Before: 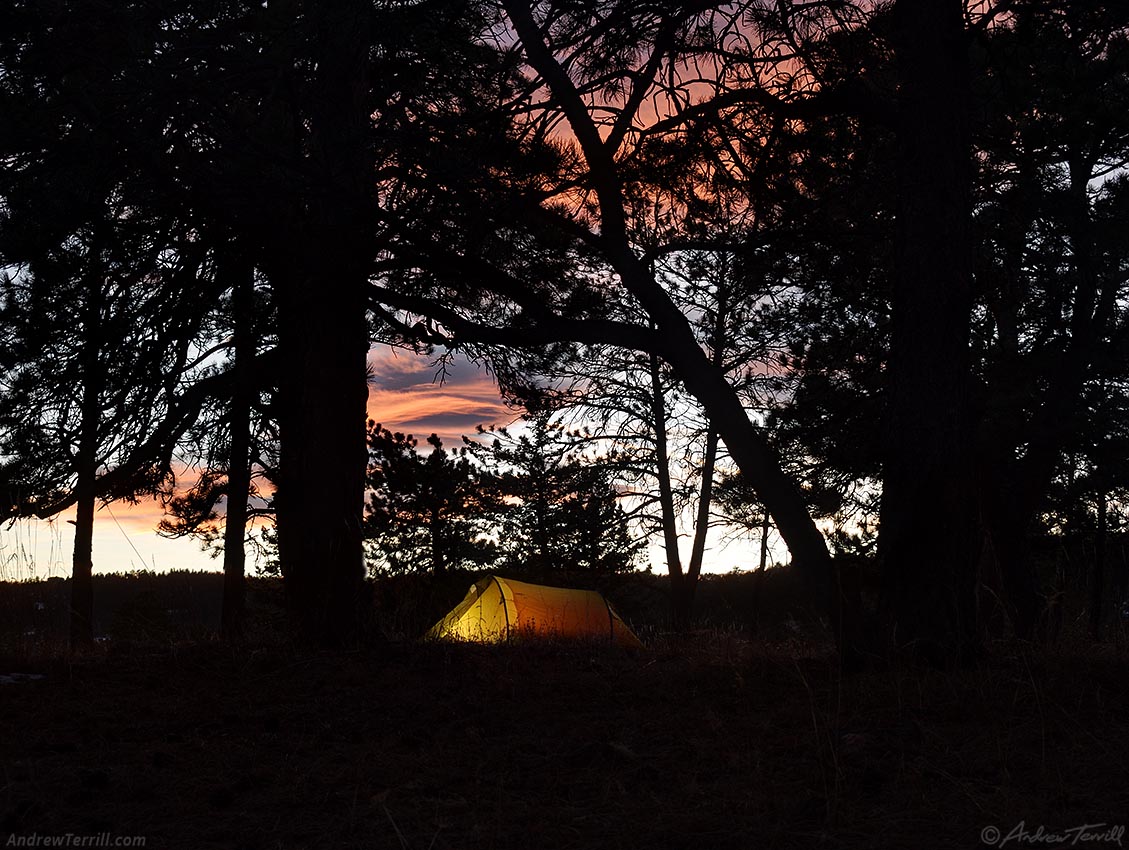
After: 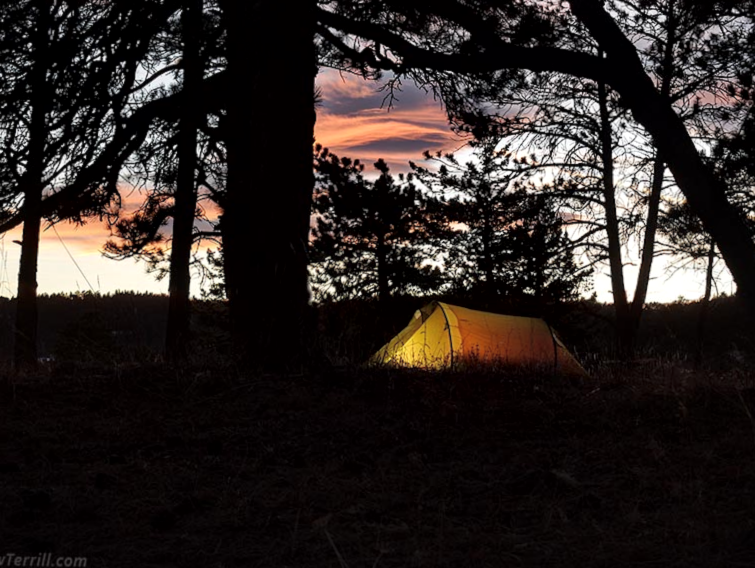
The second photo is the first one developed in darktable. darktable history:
lowpass: radius 0.5, unbound 0
crop and rotate: angle -0.82°, left 3.85%, top 31.828%, right 27.992%
local contrast: mode bilateral grid, contrast 20, coarseness 50, detail 161%, midtone range 0.2
